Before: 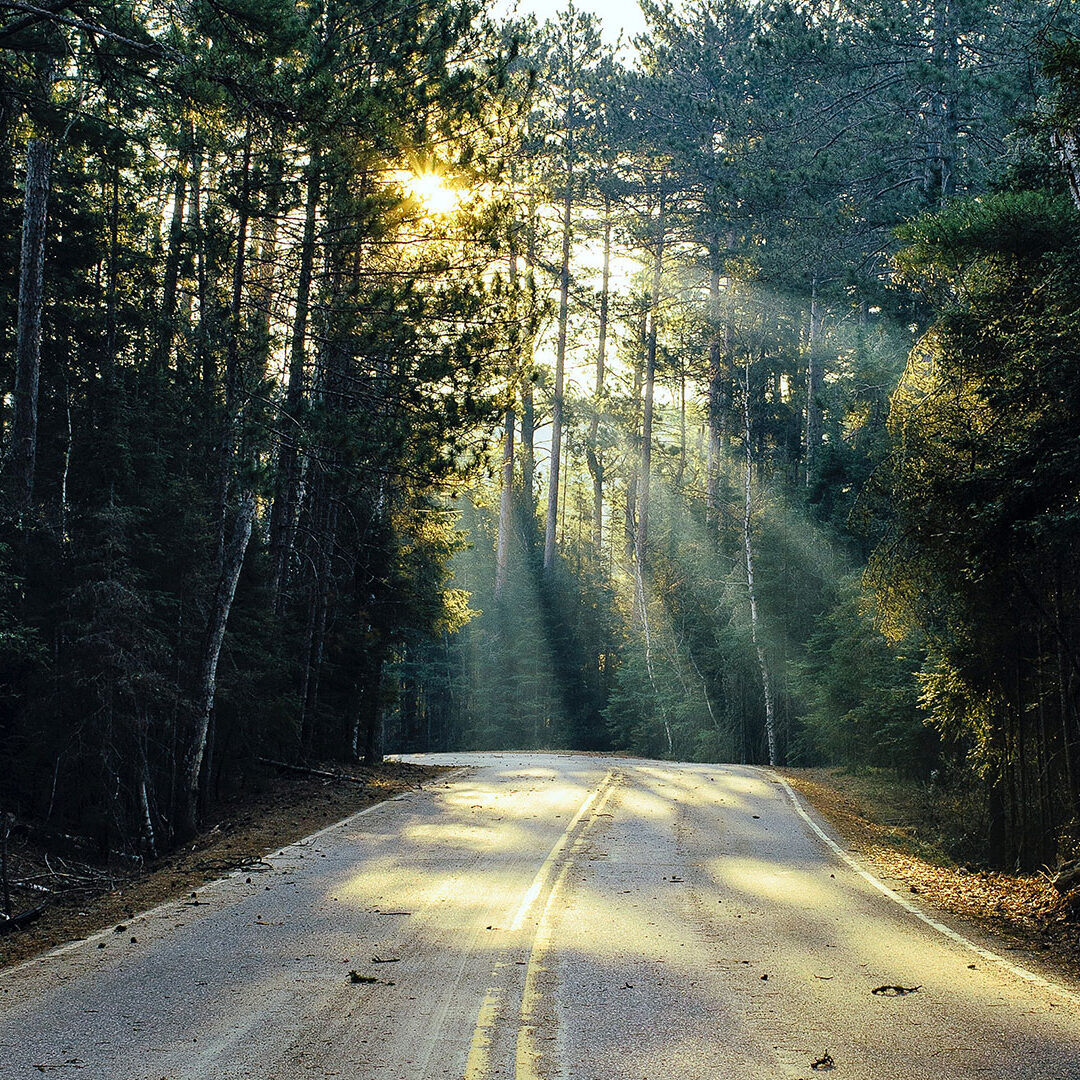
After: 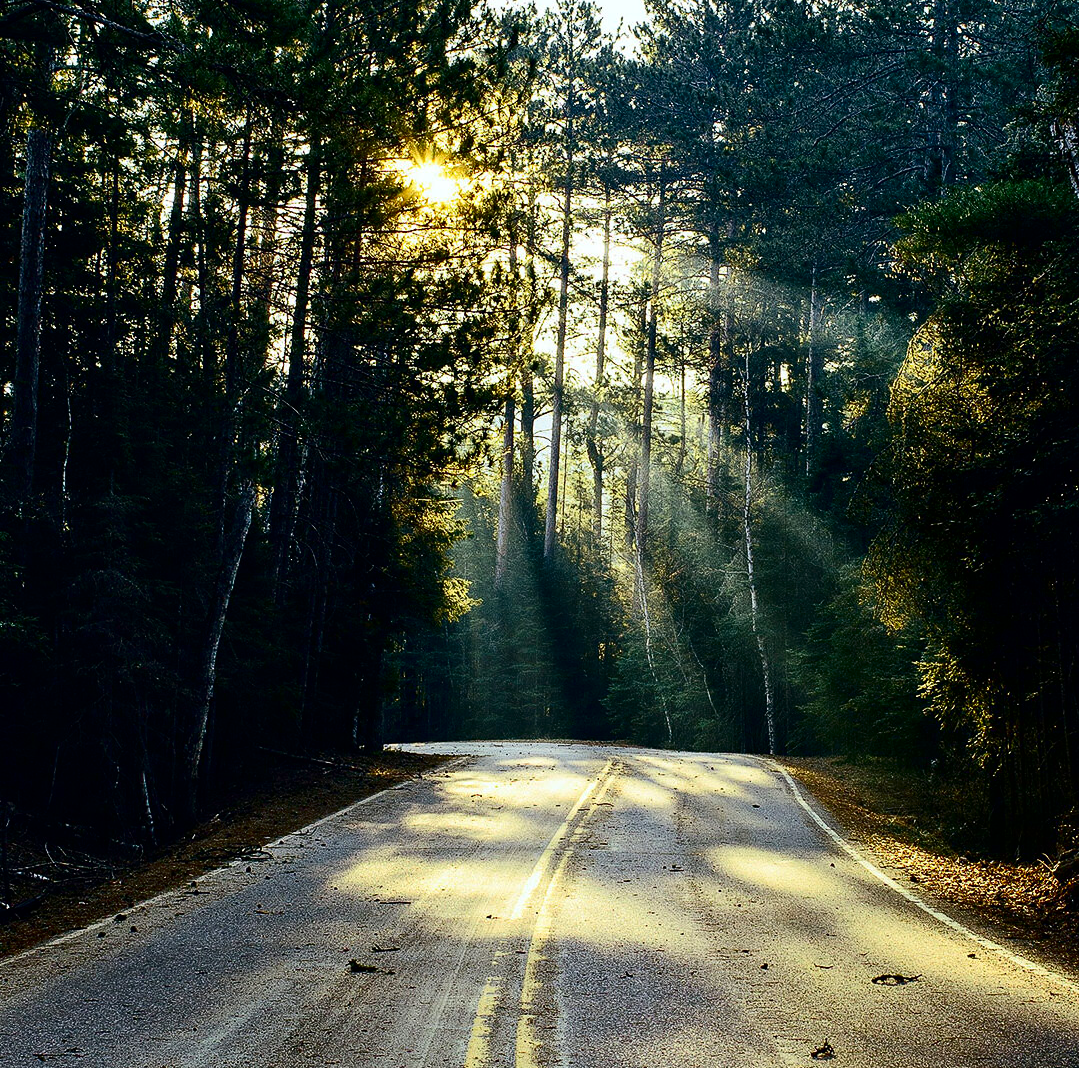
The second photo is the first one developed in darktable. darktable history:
crop: top 1.049%, right 0.001%
contrast brightness saturation: contrast 0.24, brightness -0.24, saturation 0.14
